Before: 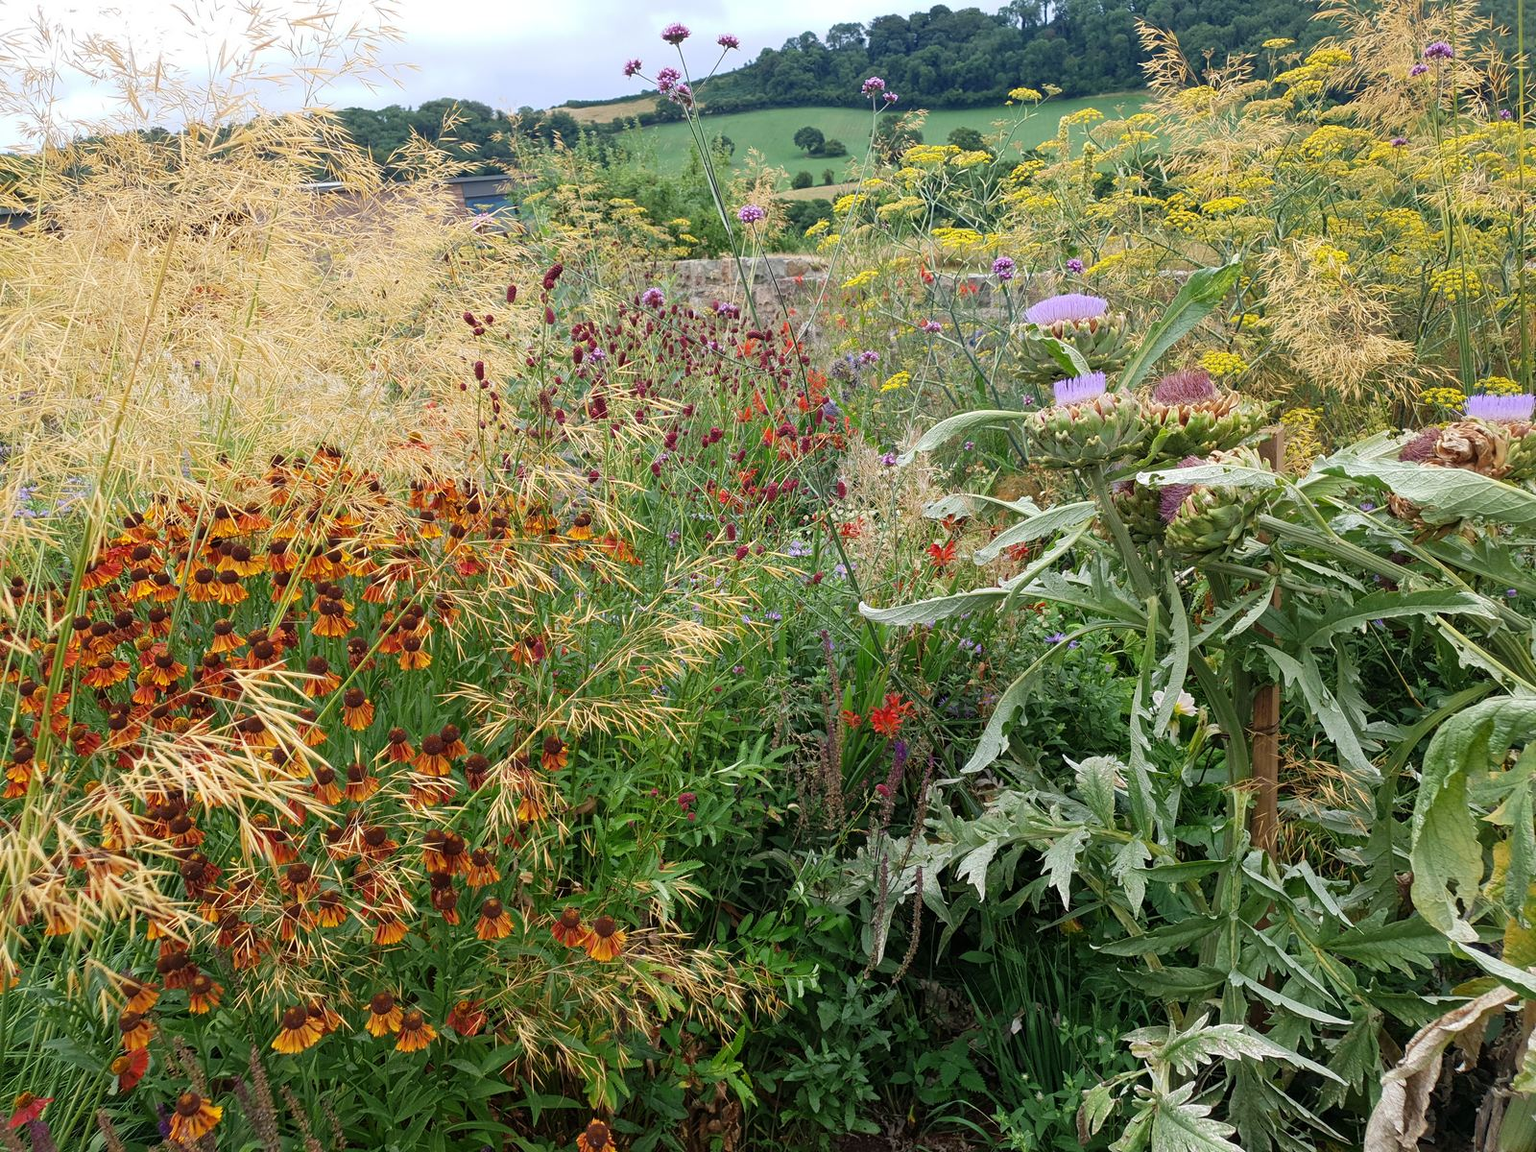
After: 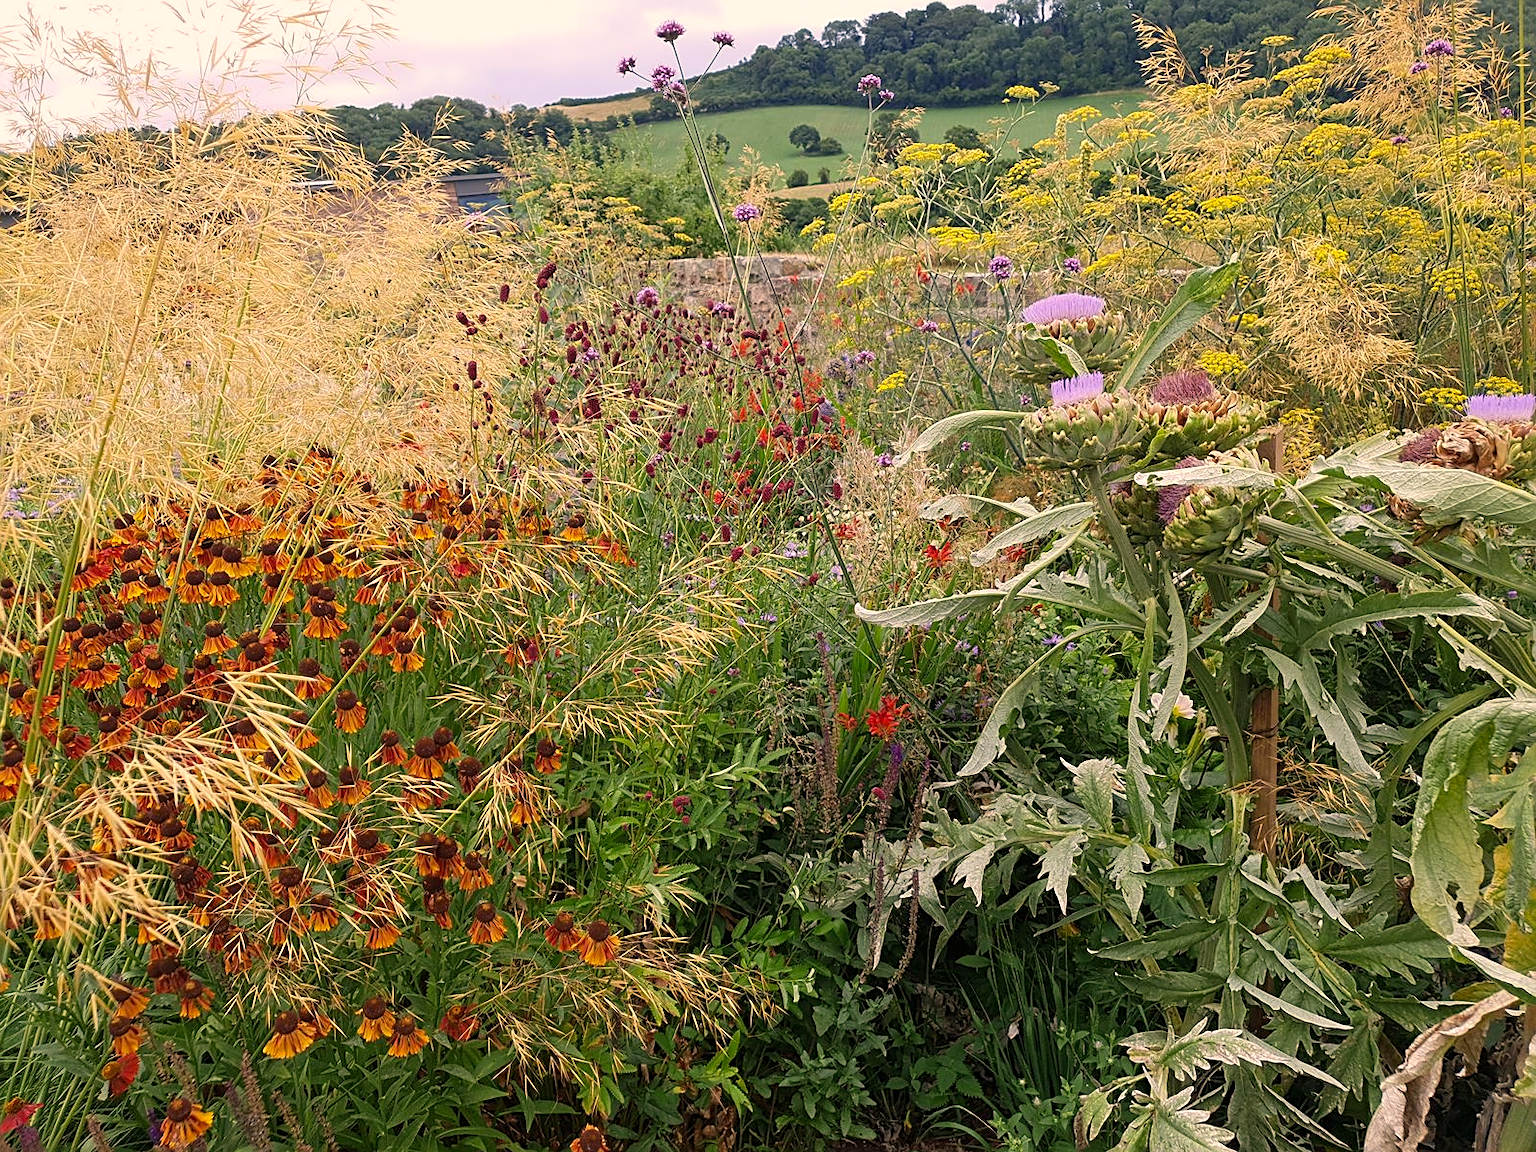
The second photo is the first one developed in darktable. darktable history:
sharpen: on, module defaults
crop and rotate: left 0.746%, top 0.269%, bottom 0.346%
color correction: highlights a* 11.34, highlights b* 12.15
